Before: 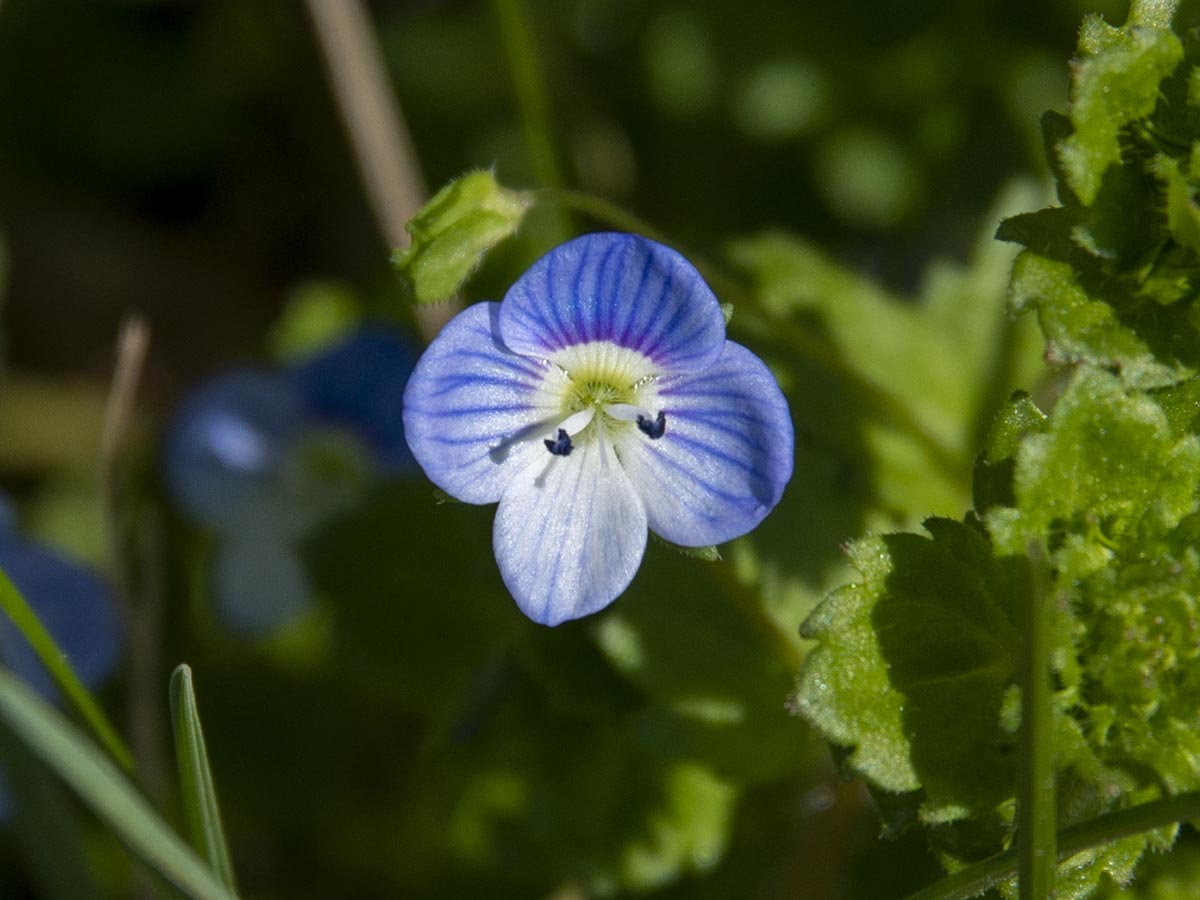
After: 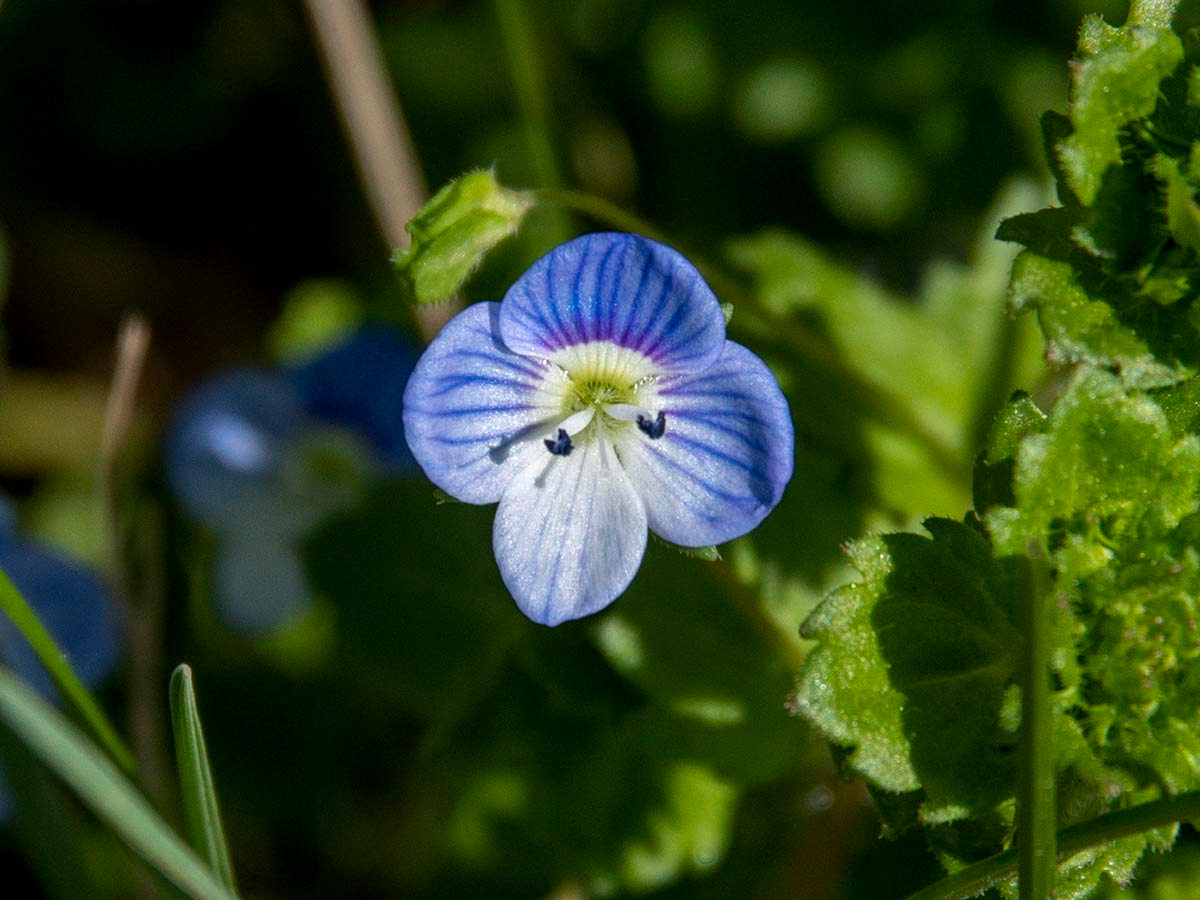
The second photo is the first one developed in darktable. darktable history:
local contrast: on, module defaults
exposure: black level correction 0.001, exposure 0.014 EV, compensate highlight preservation false
